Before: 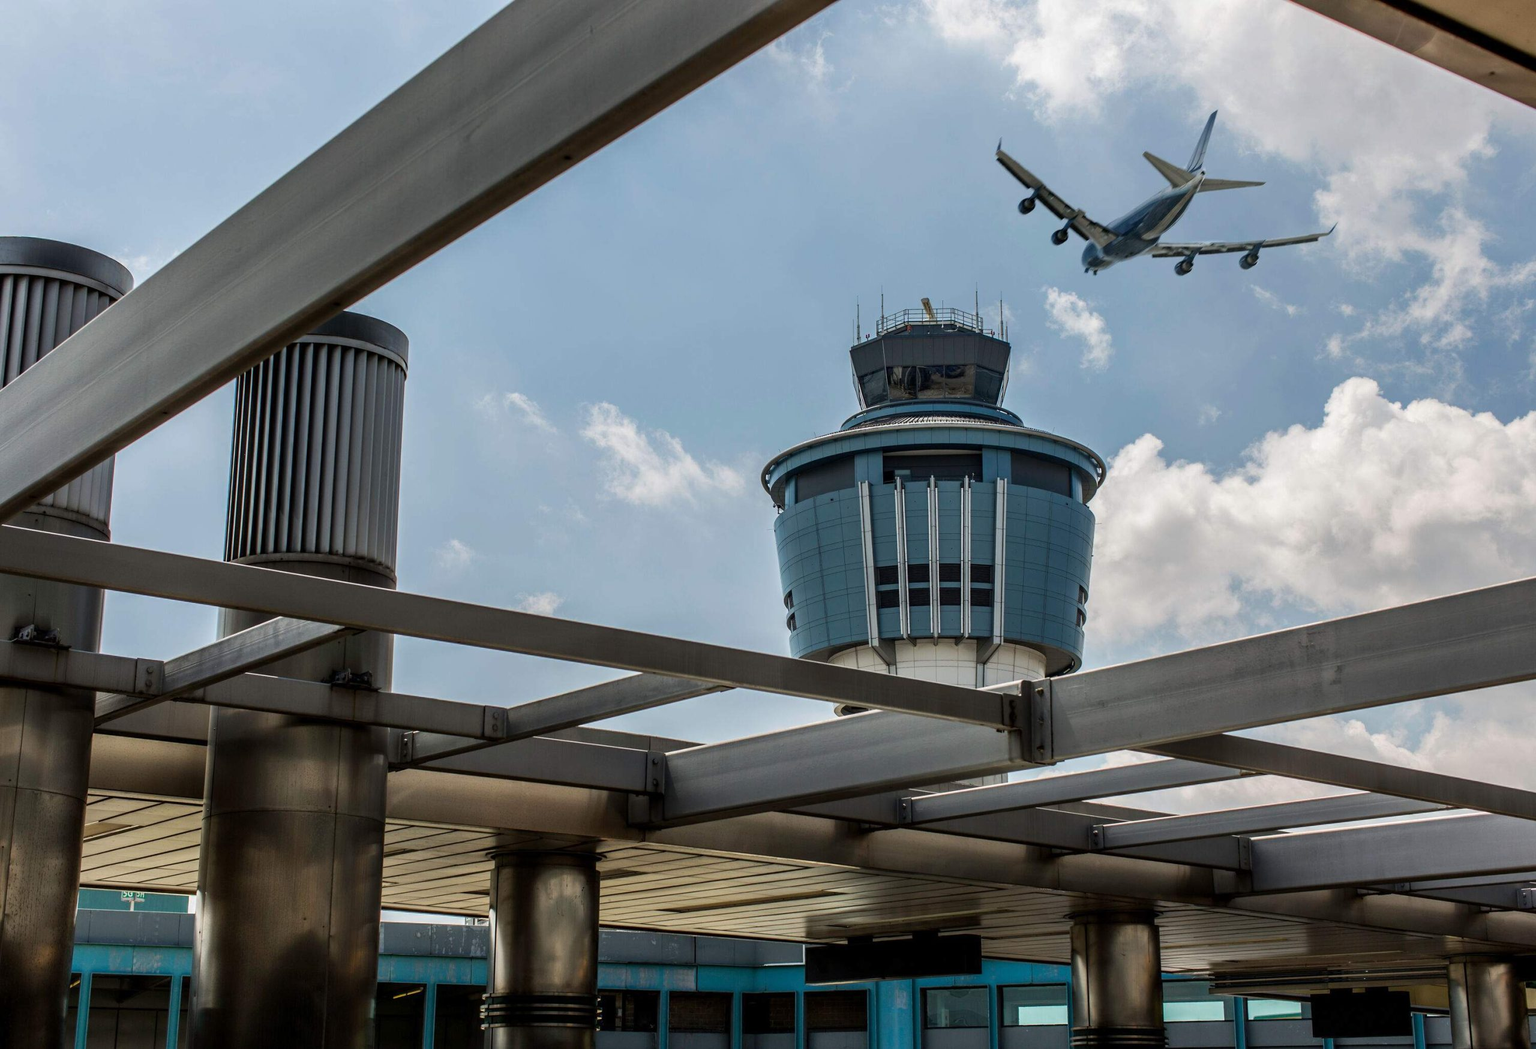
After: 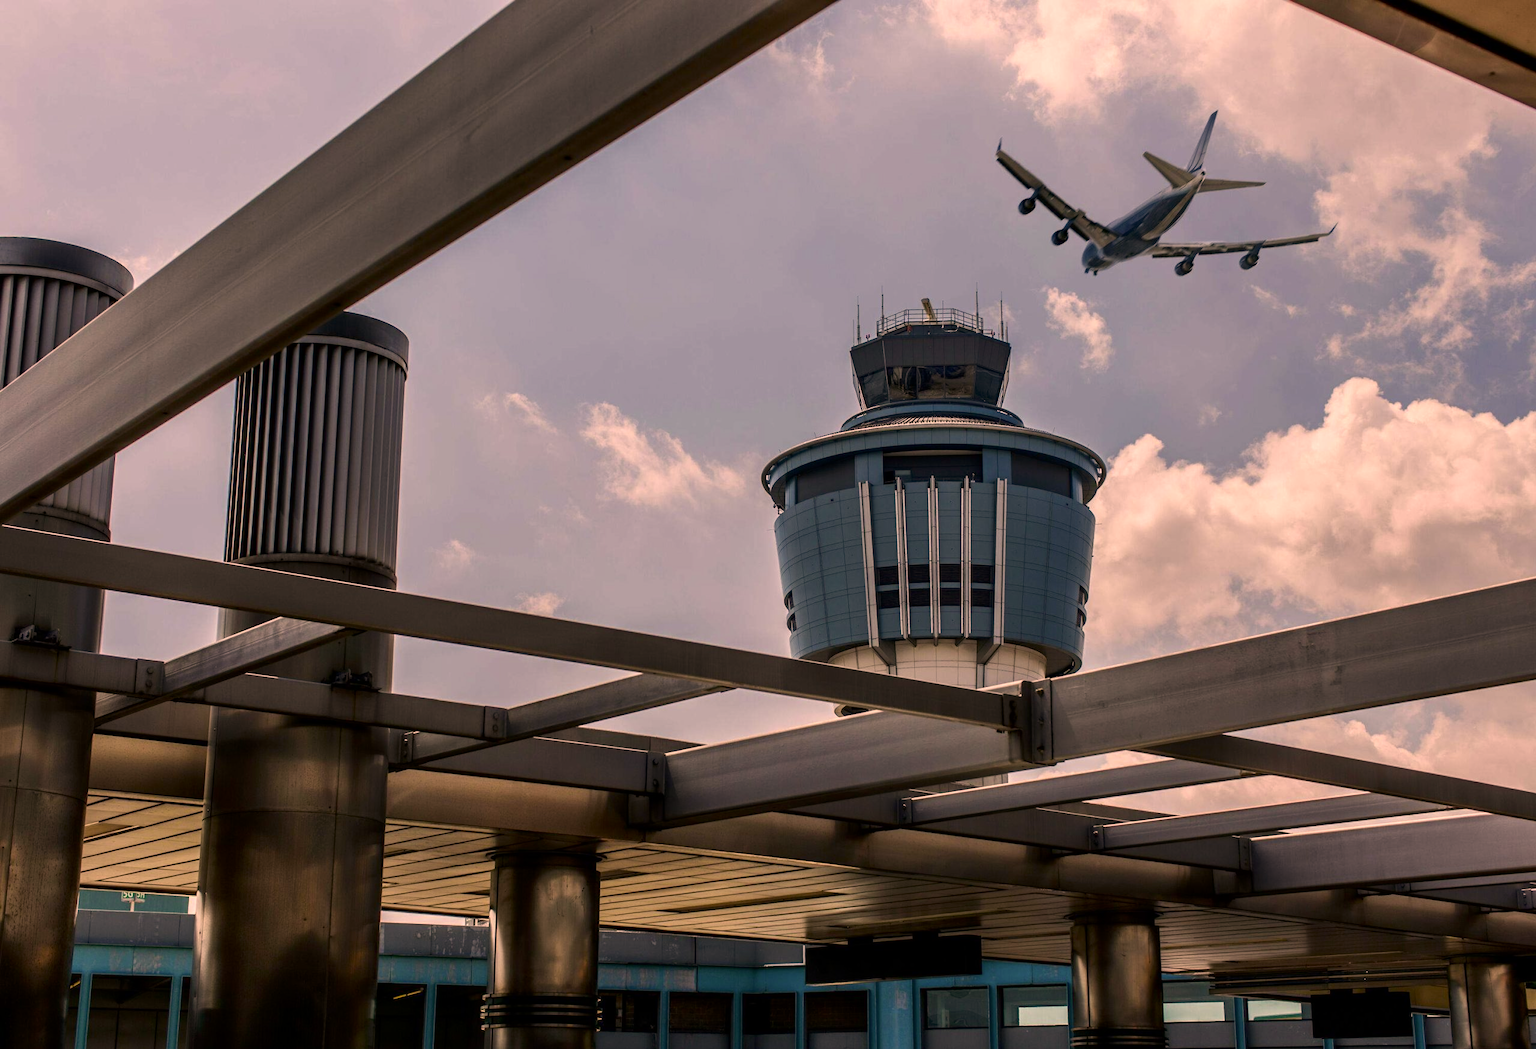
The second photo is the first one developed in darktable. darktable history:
color correction: highlights a* 20.62, highlights b* 19.76
contrast brightness saturation: brightness -0.1
